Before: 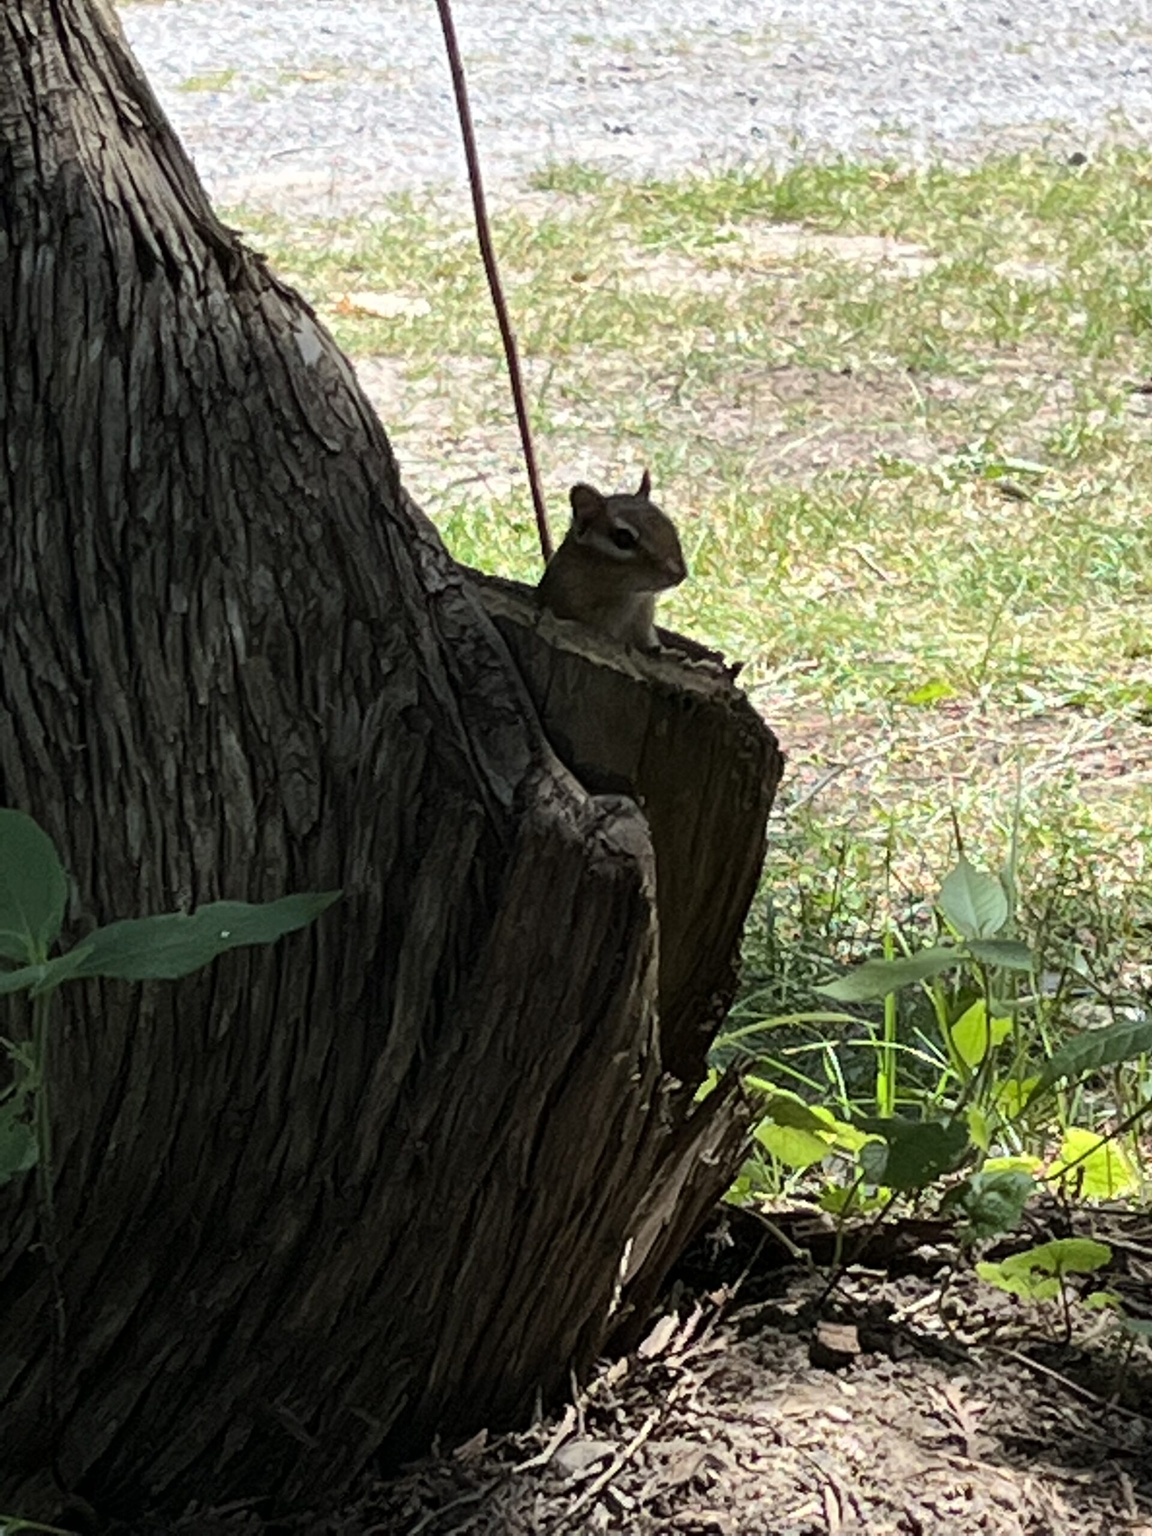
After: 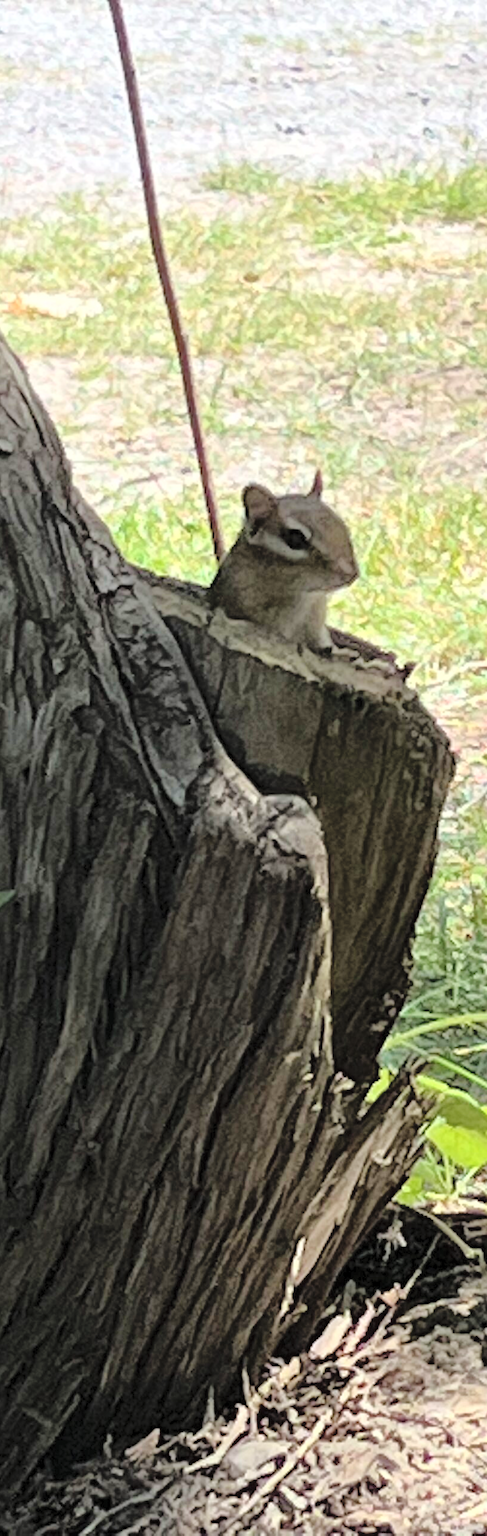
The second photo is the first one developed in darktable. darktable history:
contrast brightness saturation: contrast 0.102, brightness 0.311, saturation 0.141
tone equalizer: -7 EV 0.16 EV, -6 EV 0.562 EV, -5 EV 1.19 EV, -4 EV 1.36 EV, -3 EV 1.18 EV, -2 EV 0.6 EV, -1 EV 0.154 EV
crop: left 28.494%, right 29.111%
